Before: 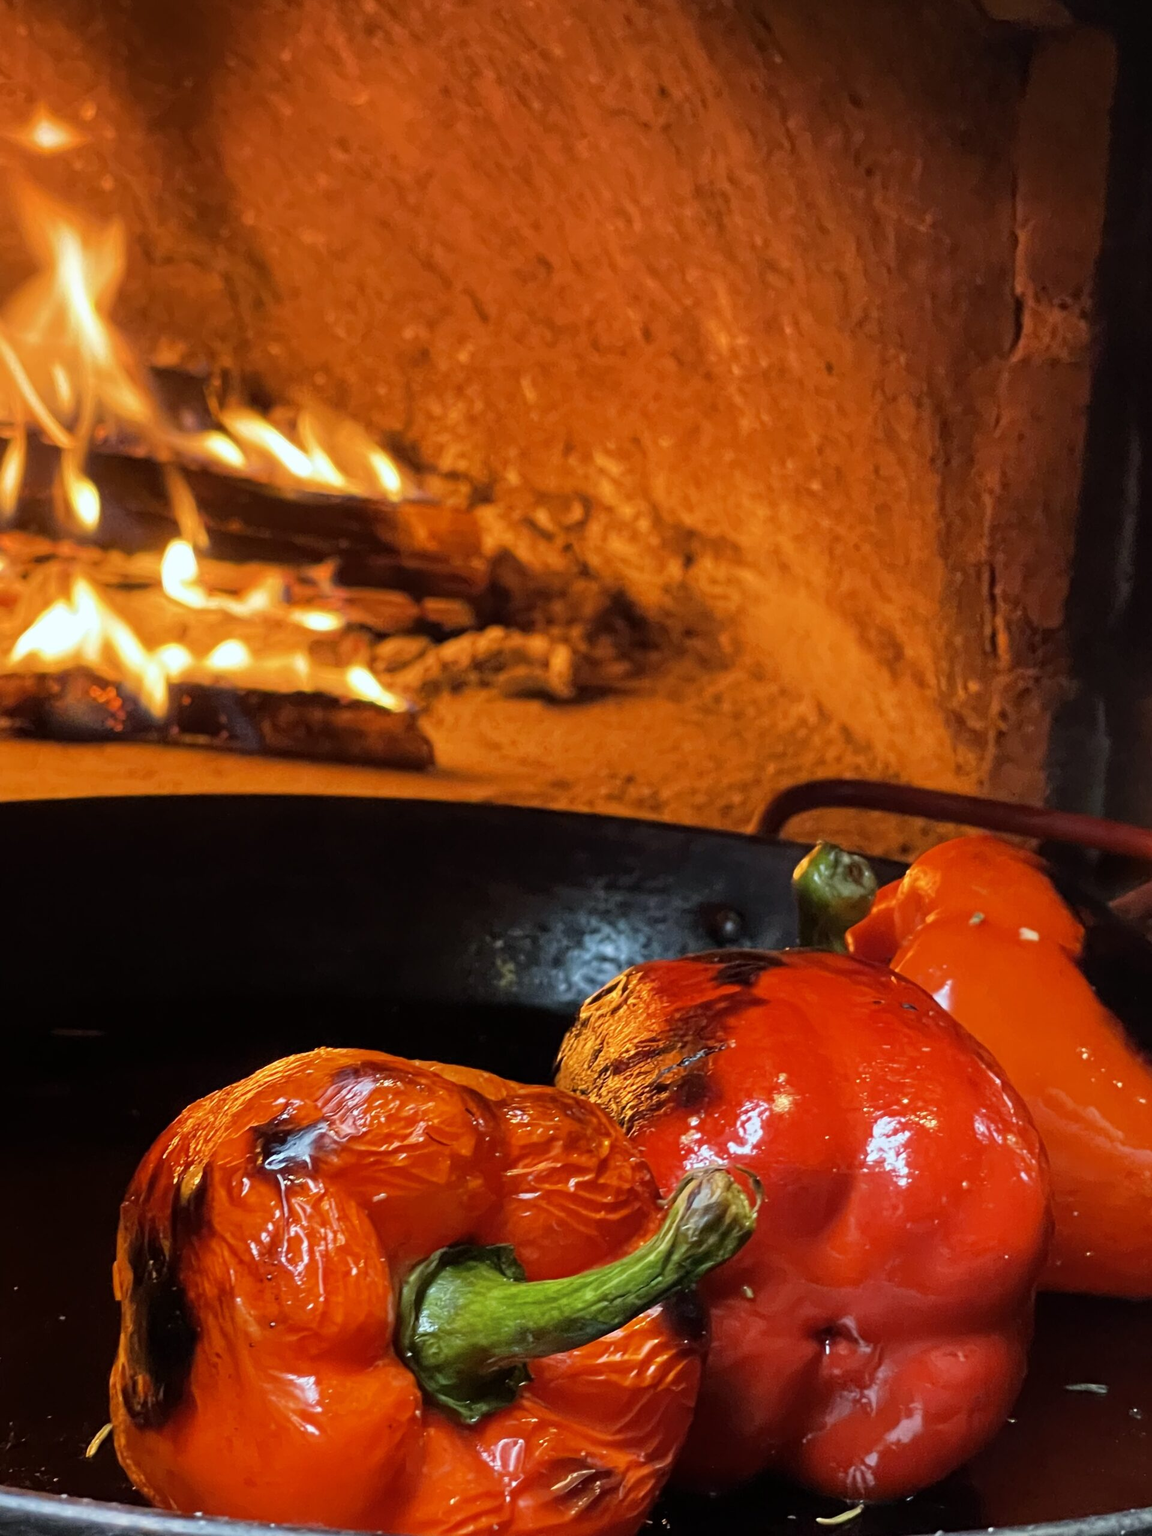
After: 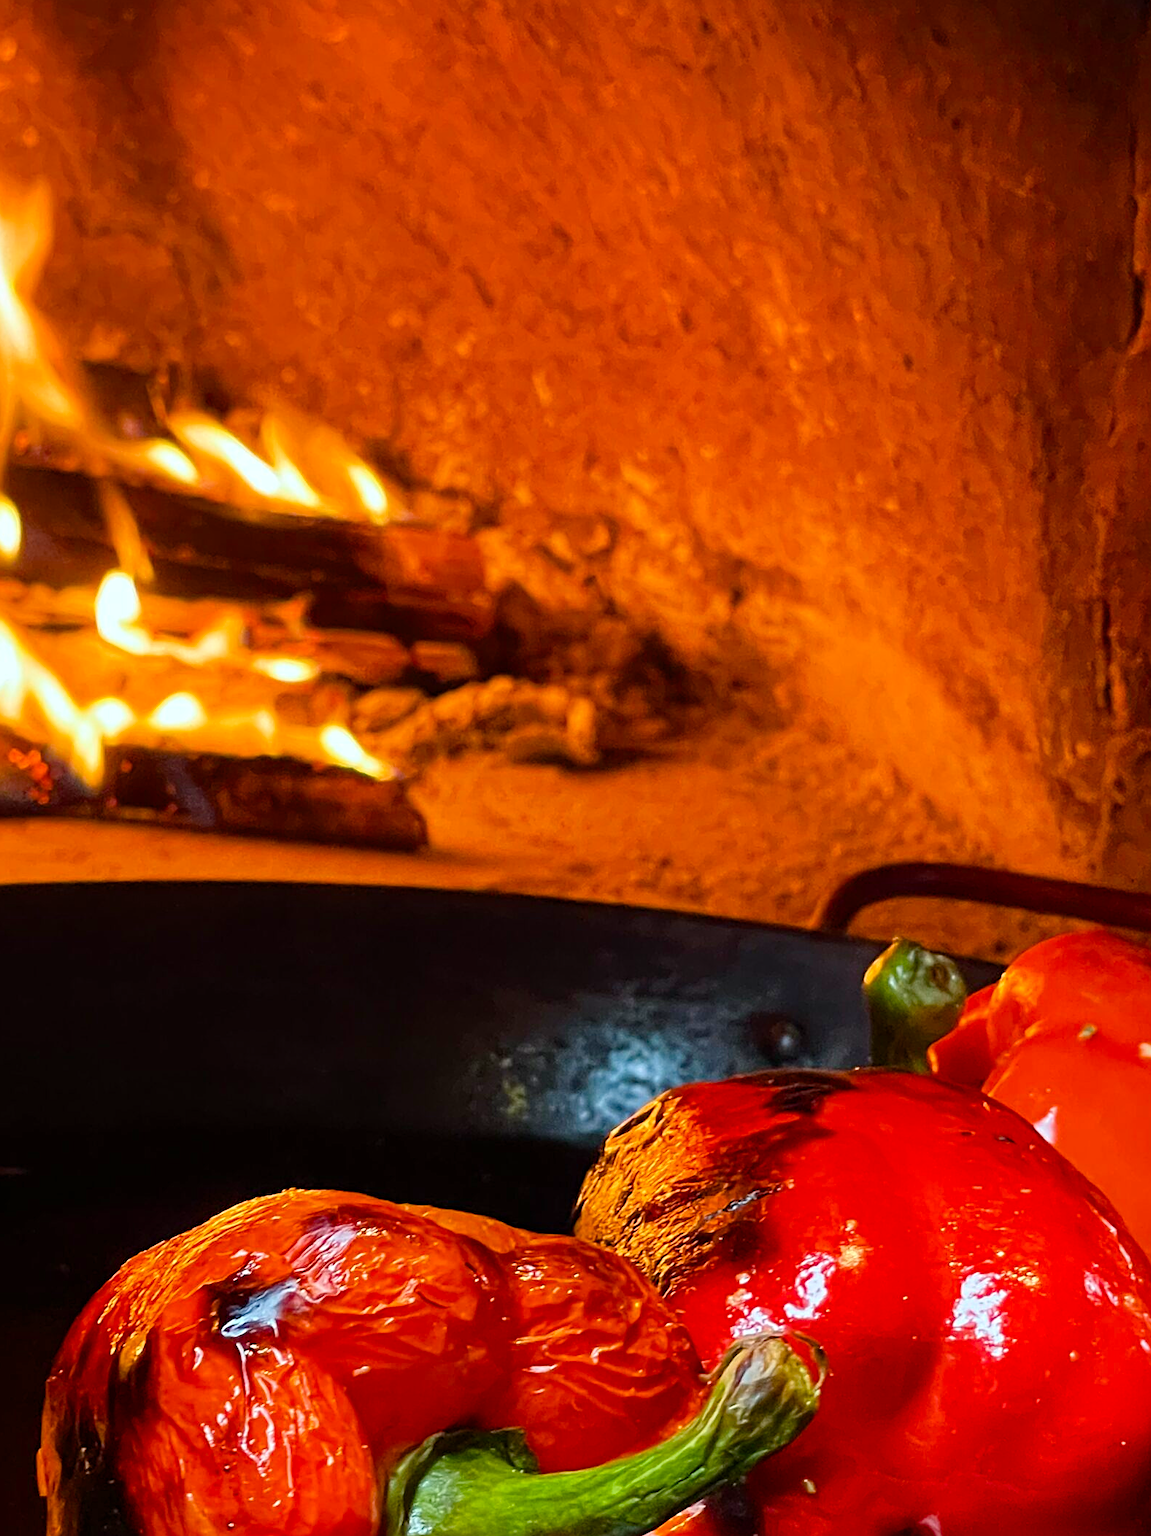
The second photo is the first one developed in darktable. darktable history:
color balance rgb: perceptual saturation grading › global saturation 20%, perceptual saturation grading › highlights -25%, perceptual saturation grading › shadows 25%
crop and rotate: left 7.196%, top 4.574%, right 10.605%, bottom 13.178%
sharpen: on, module defaults
contrast brightness saturation: contrast 0.1, brightness 0.03, saturation 0.09
tone equalizer: on, module defaults
